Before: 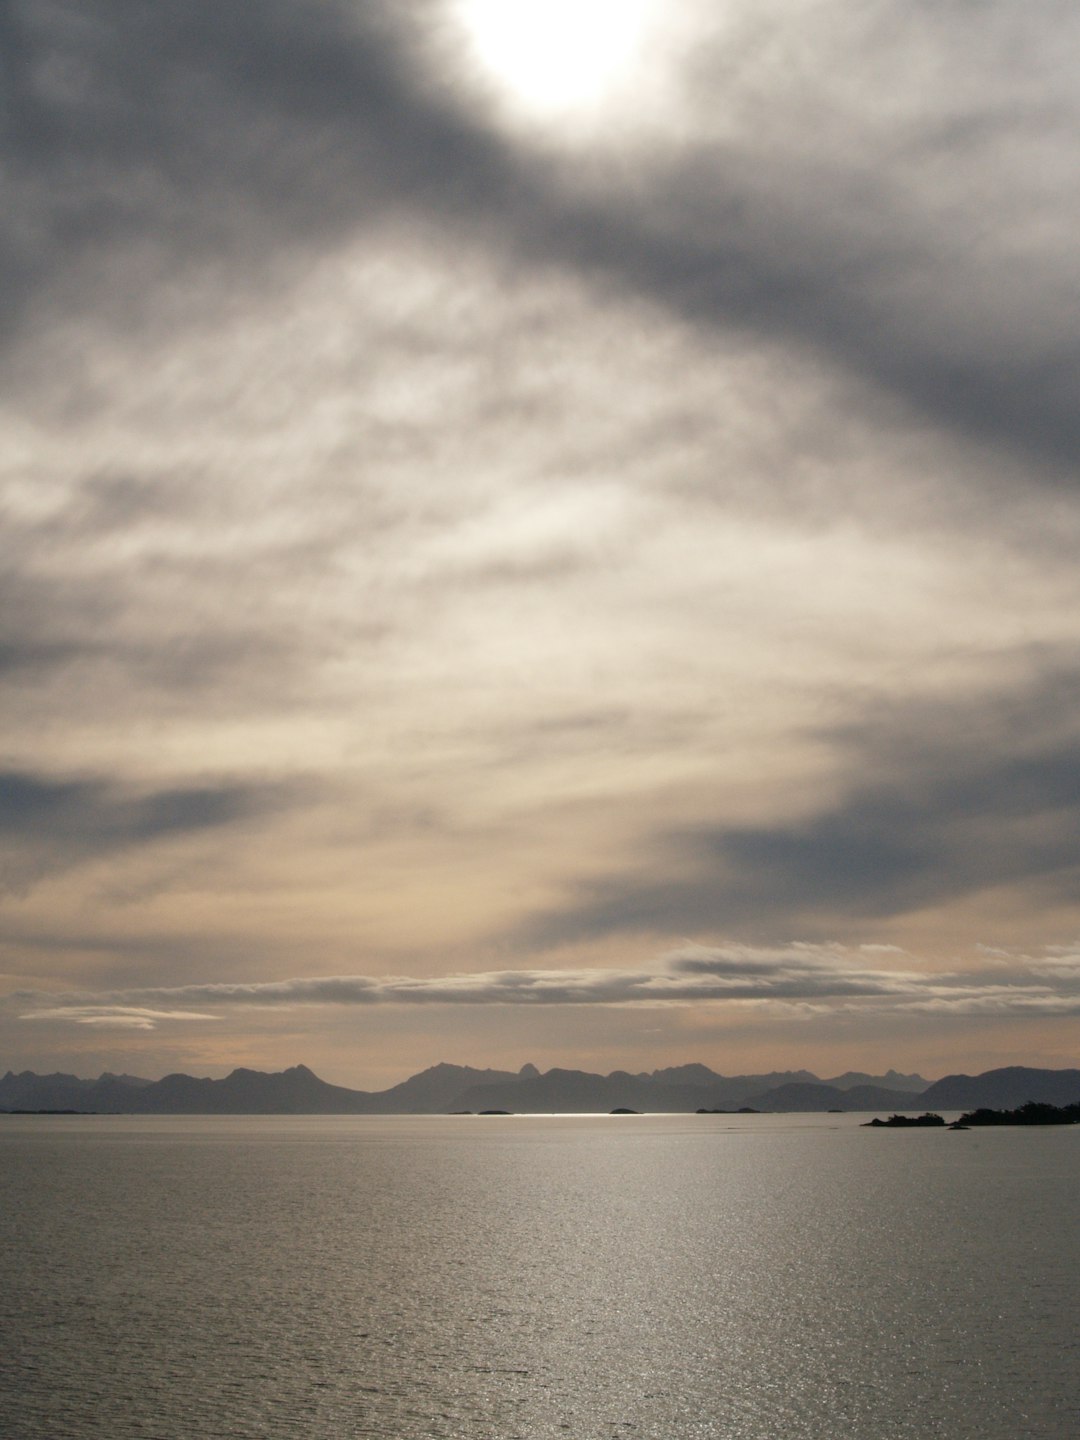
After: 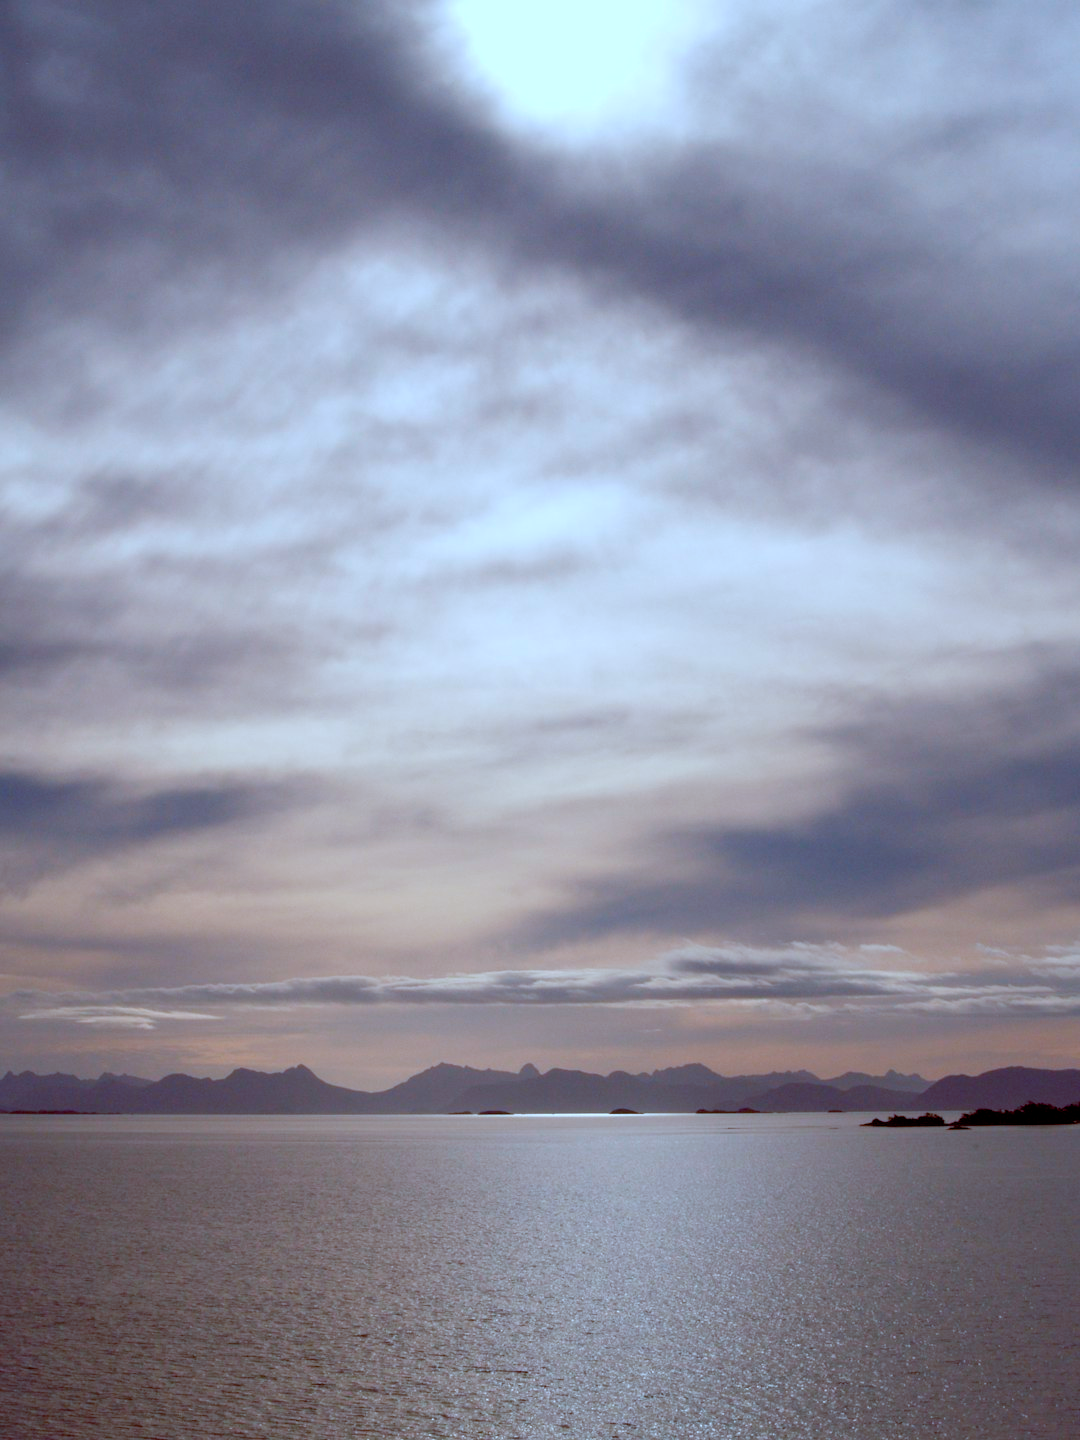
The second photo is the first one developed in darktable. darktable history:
color correction: highlights a* -8.83, highlights b* -23.85
color calibration: illuminant as shot in camera, x 0.358, y 0.373, temperature 4628.91 K
color balance rgb: global offset › luminance -0.2%, global offset › chroma 0.263%, perceptual saturation grading › global saturation 27.427%, perceptual saturation grading › highlights -28.118%, perceptual saturation grading › mid-tones 15.642%, perceptual saturation grading › shadows 32.899%, global vibrance 24.971%
